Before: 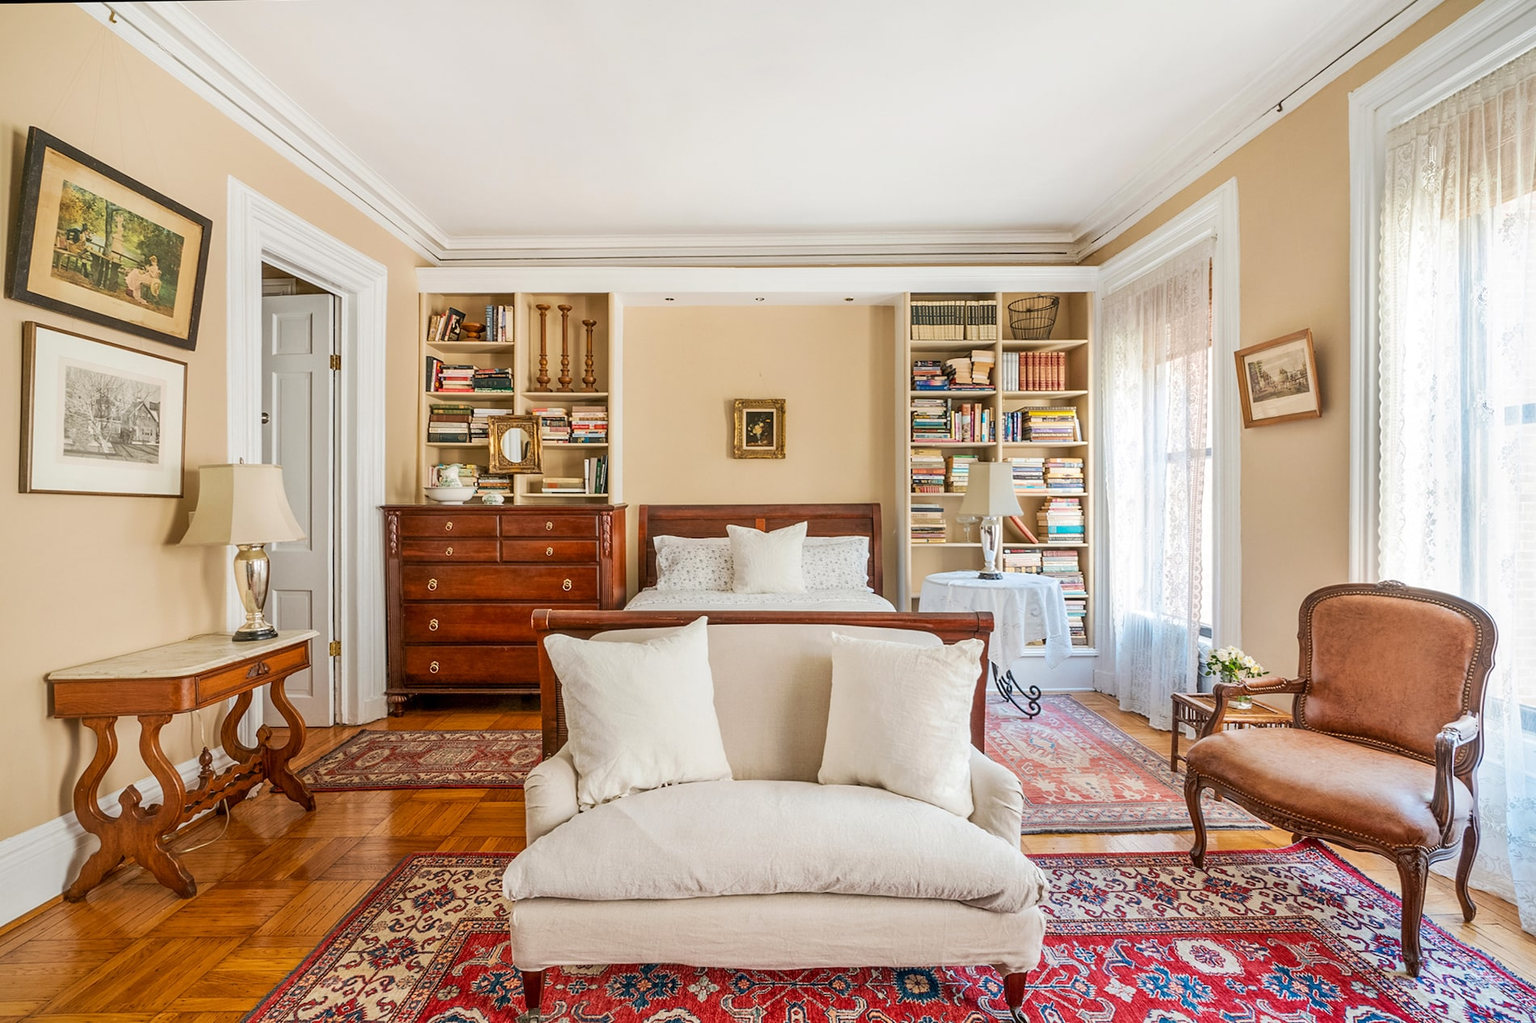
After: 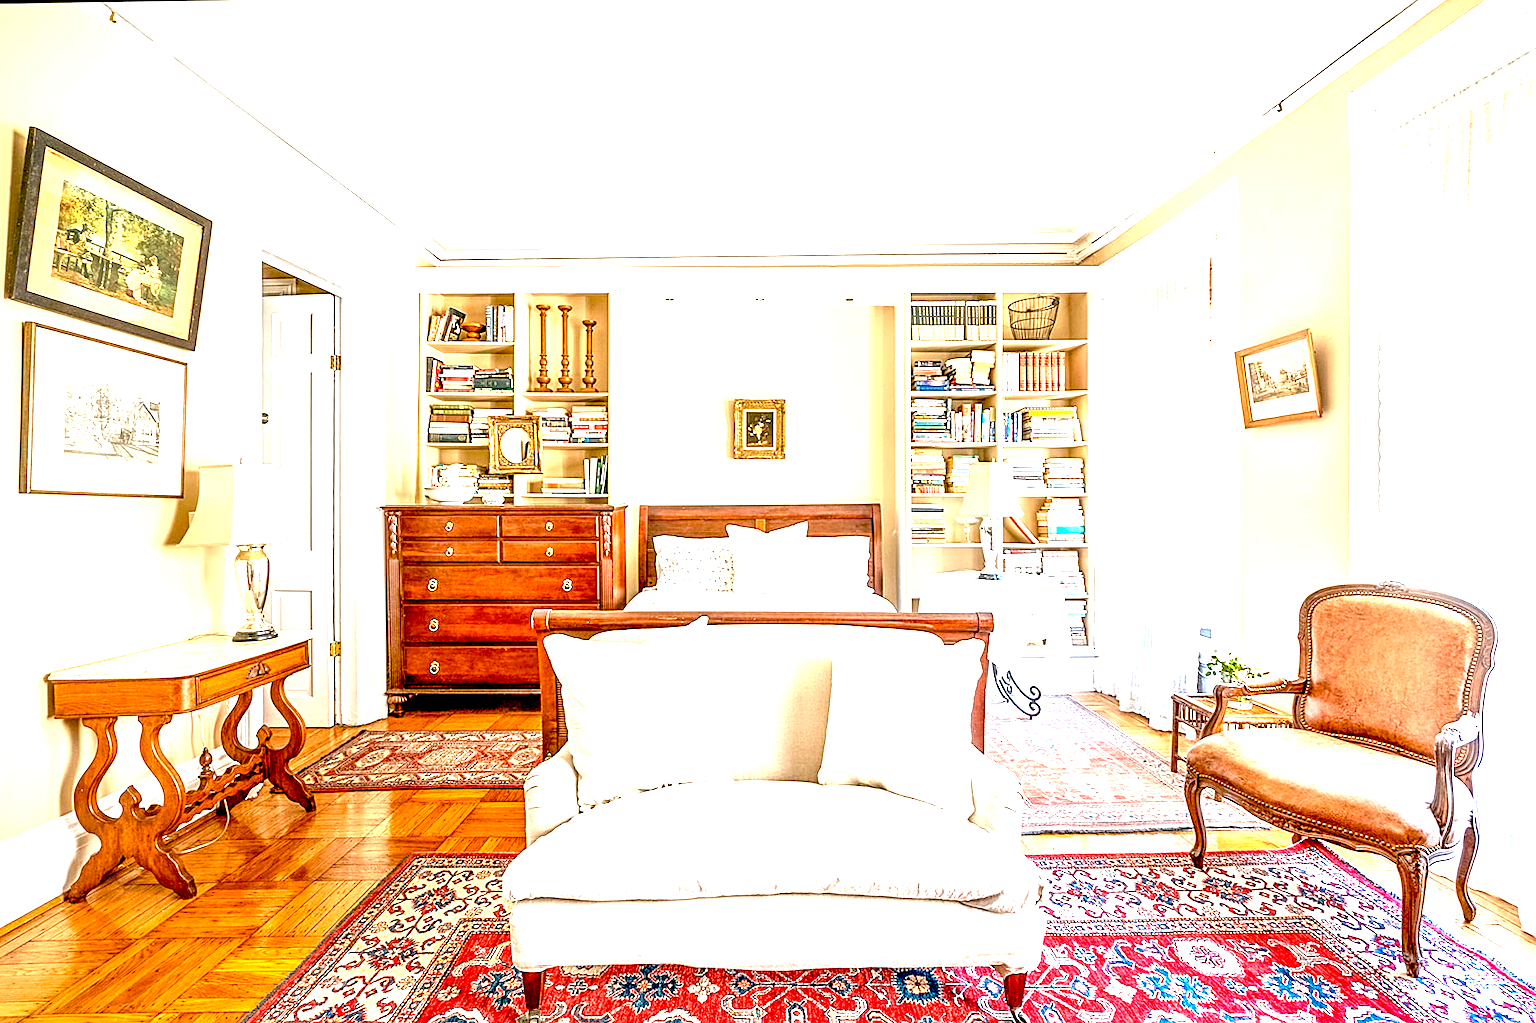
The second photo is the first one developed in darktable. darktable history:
exposure: black level correction 0.016, exposure 1.774 EV, compensate highlight preservation false
local contrast: on, module defaults
sharpen: on, module defaults
